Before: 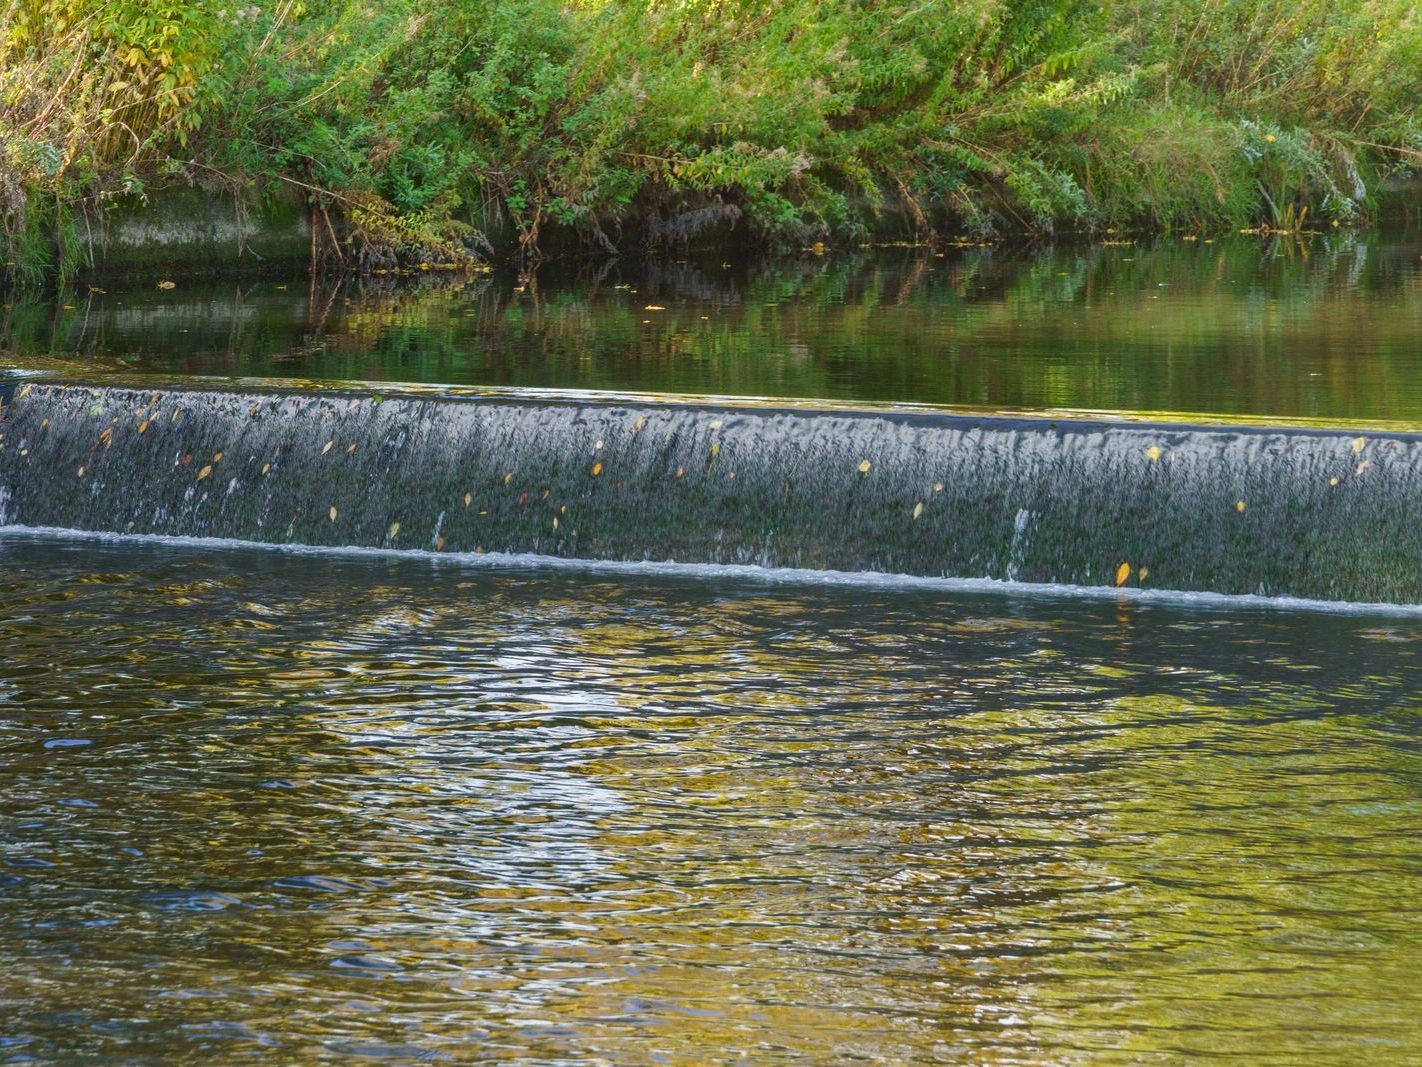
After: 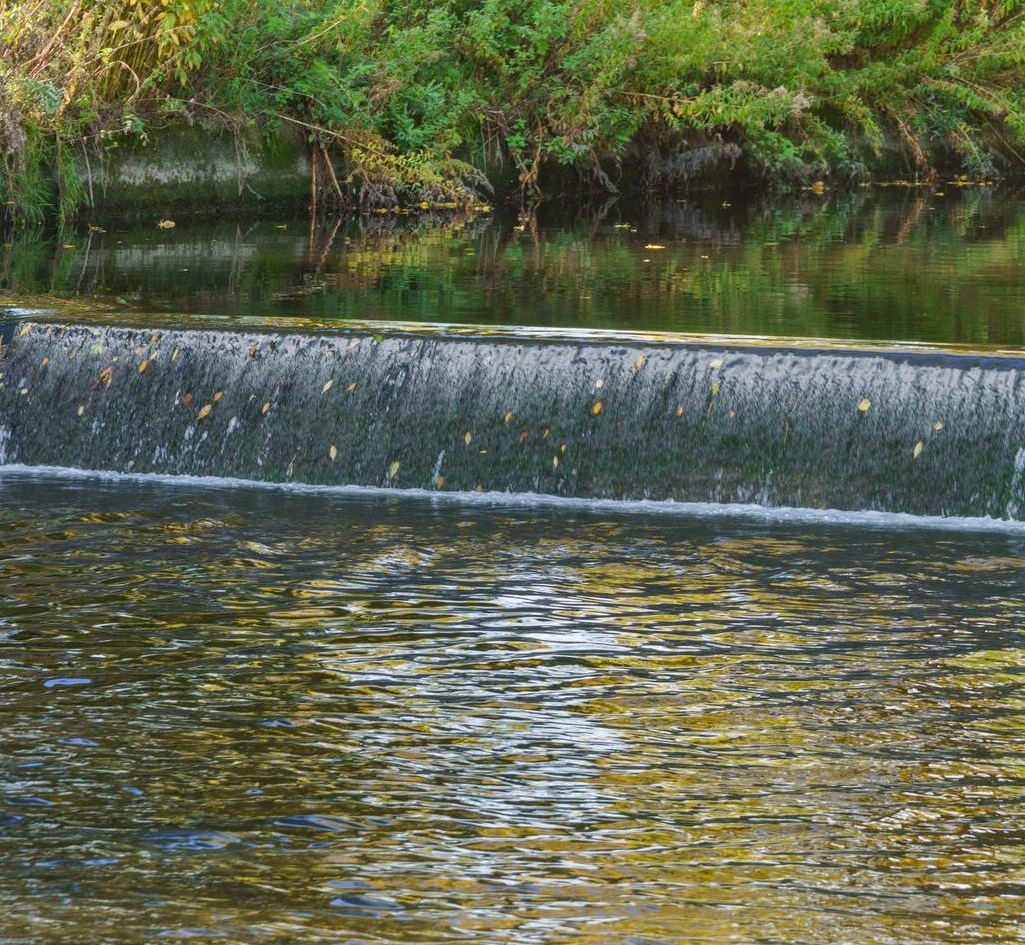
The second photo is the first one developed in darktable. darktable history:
shadows and highlights: soften with gaussian
crop: top 5.763%, right 27.91%, bottom 5.665%
